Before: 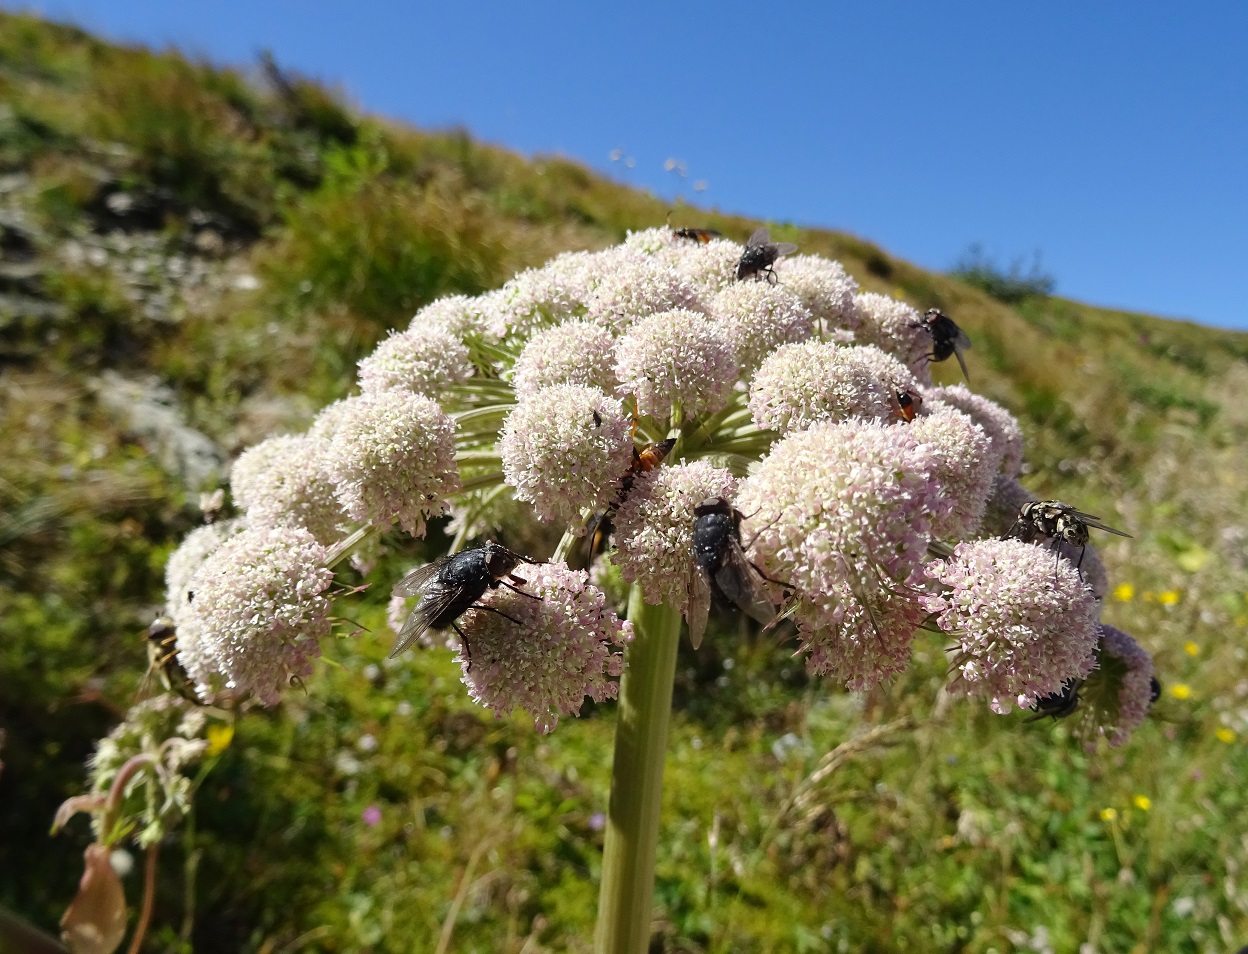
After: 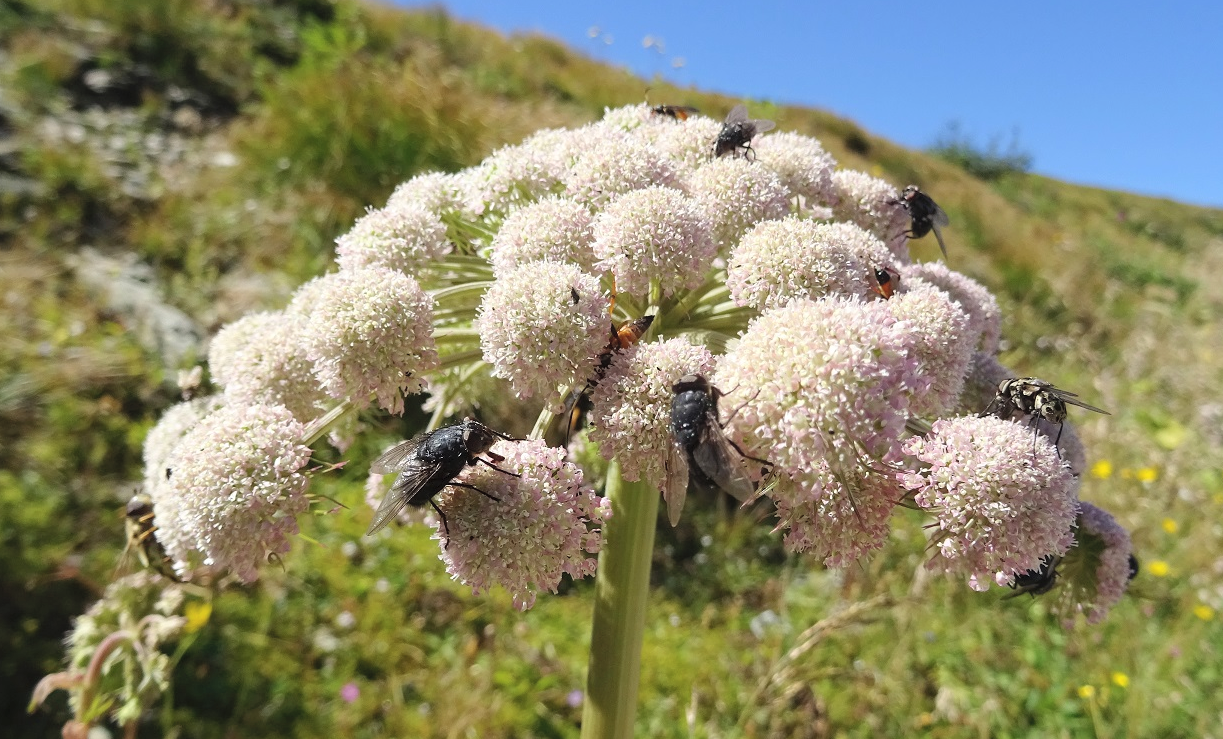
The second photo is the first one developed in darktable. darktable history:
crop and rotate: left 1.801%, top 13%, right 0.181%, bottom 9.447%
contrast brightness saturation: brightness 0.154
